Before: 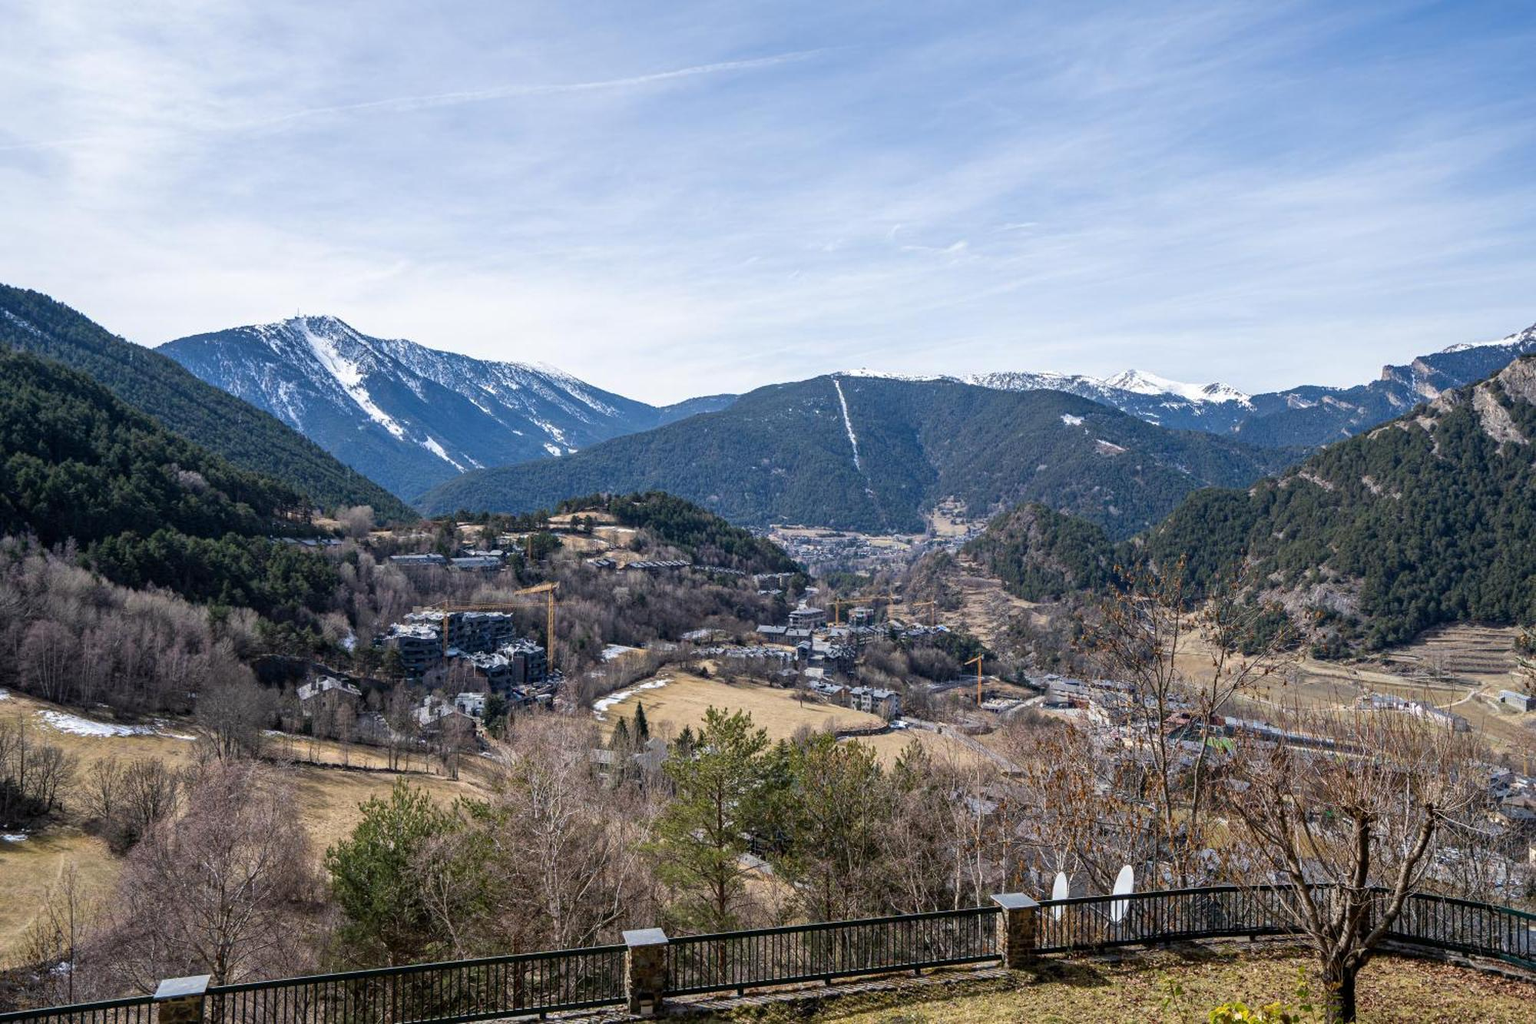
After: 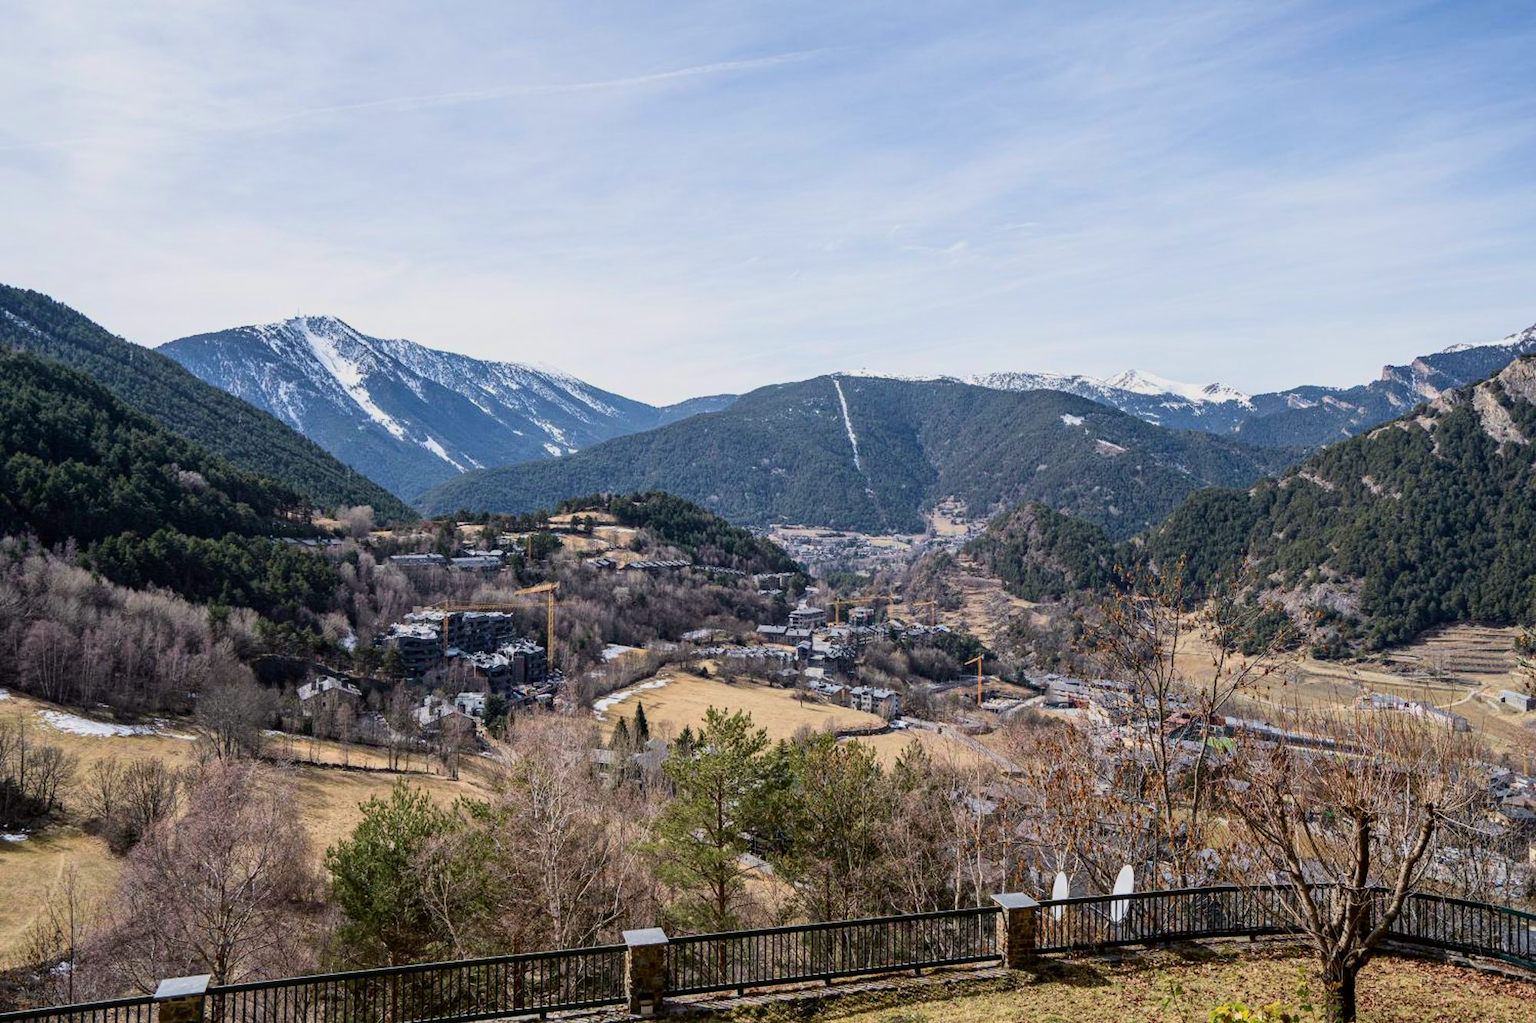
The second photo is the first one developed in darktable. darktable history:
tone curve: curves: ch0 [(0, 0) (0.091, 0.074) (0.184, 0.168) (0.491, 0.519) (0.748, 0.765) (1, 0.919)]; ch1 [(0, 0) (0.179, 0.173) (0.322, 0.32) (0.424, 0.424) (0.502, 0.504) (0.56, 0.578) (0.631, 0.667) (0.777, 0.806) (1, 1)]; ch2 [(0, 0) (0.434, 0.447) (0.483, 0.487) (0.547, 0.564) (0.676, 0.673) (1, 1)], color space Lab, independent channels, preserve colors none
